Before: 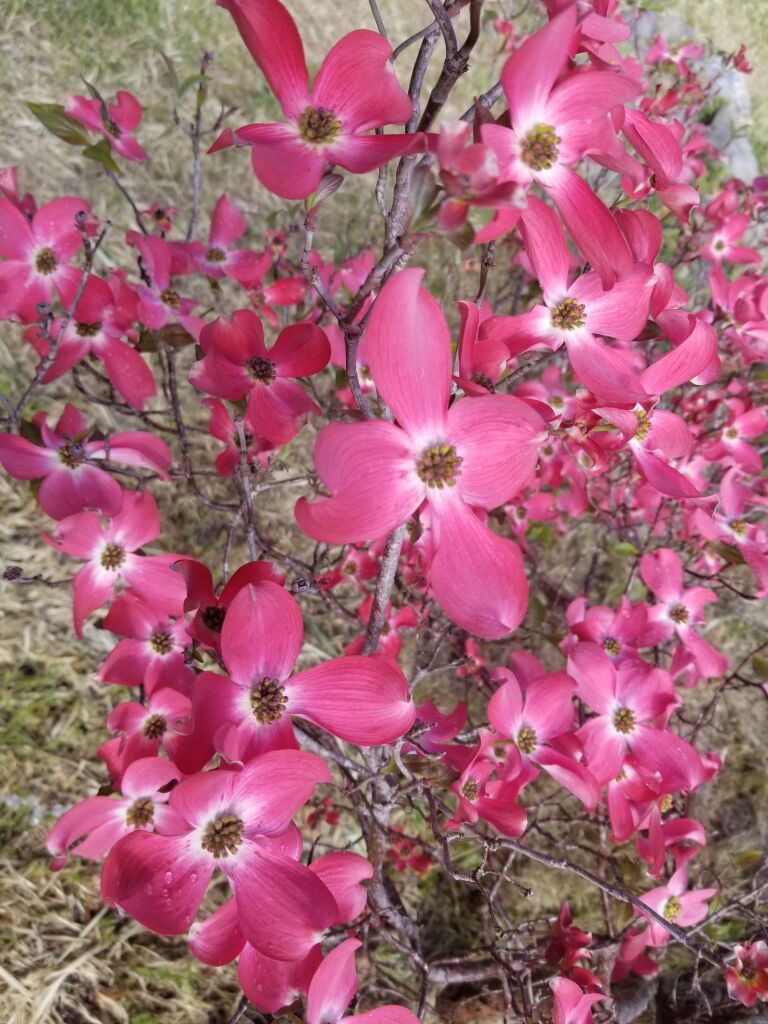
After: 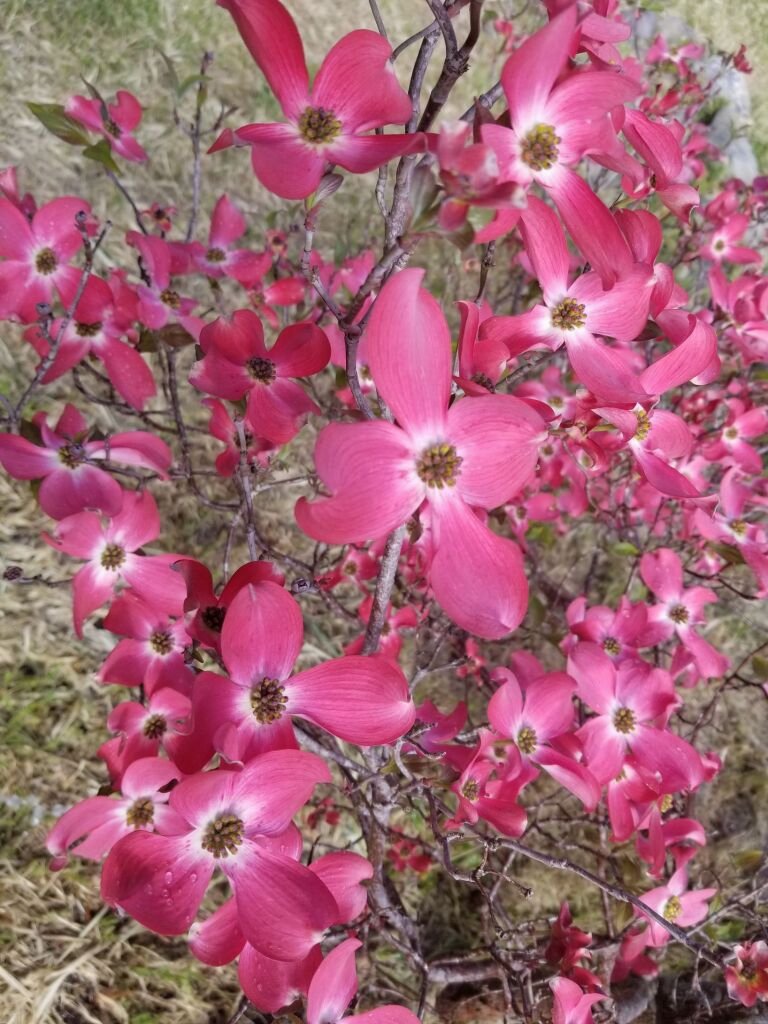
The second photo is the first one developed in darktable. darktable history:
exposure: exposure -0.042 EV, compensate highlight preservation false
shadows and highlights: soften with gaussian
